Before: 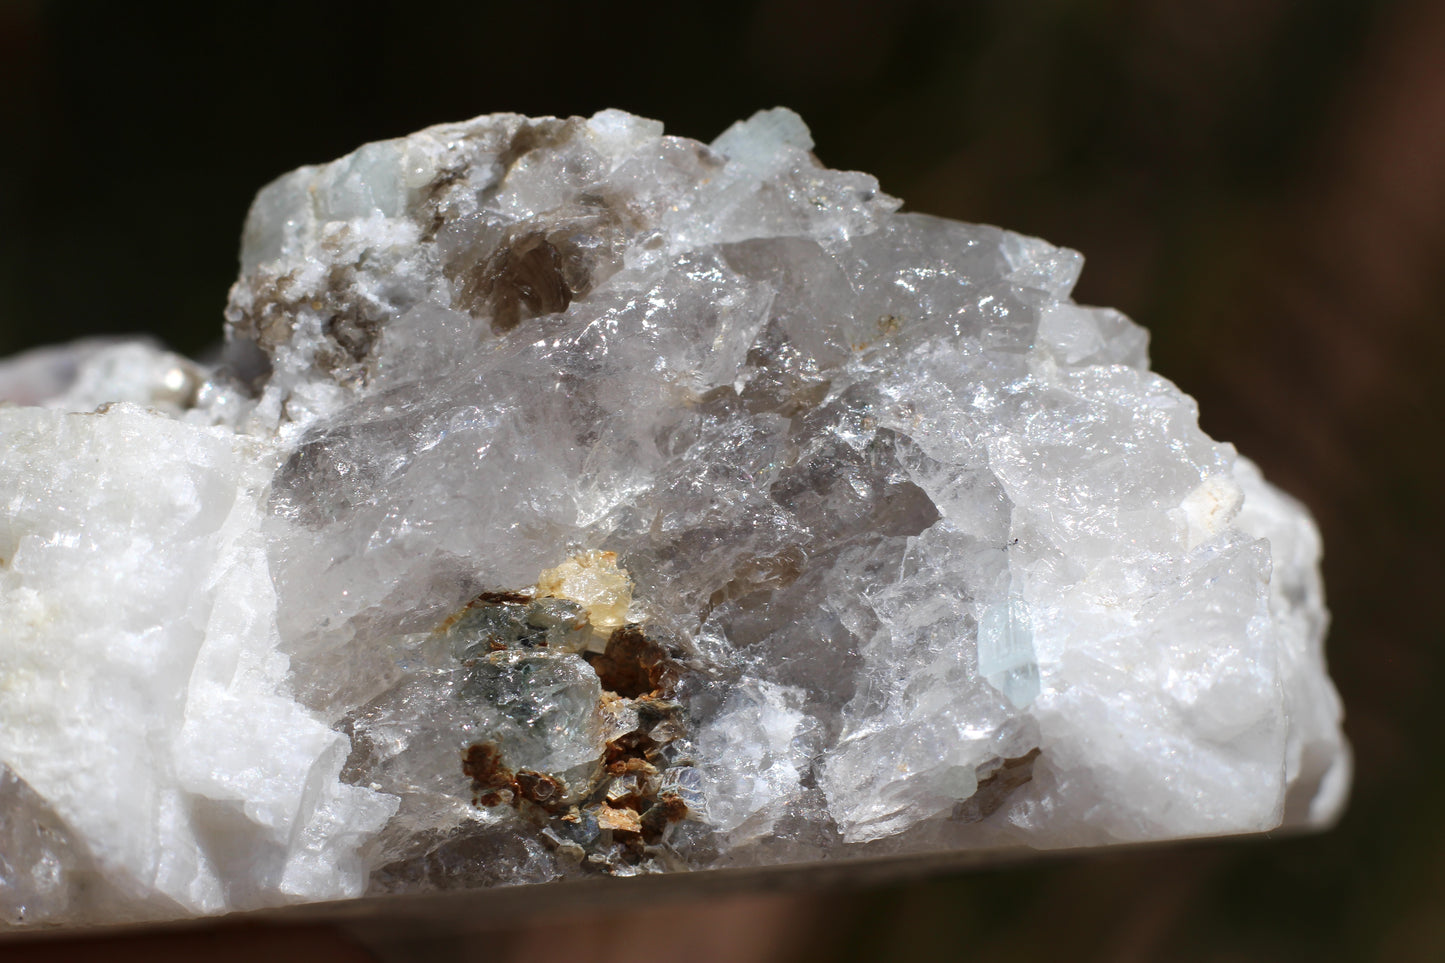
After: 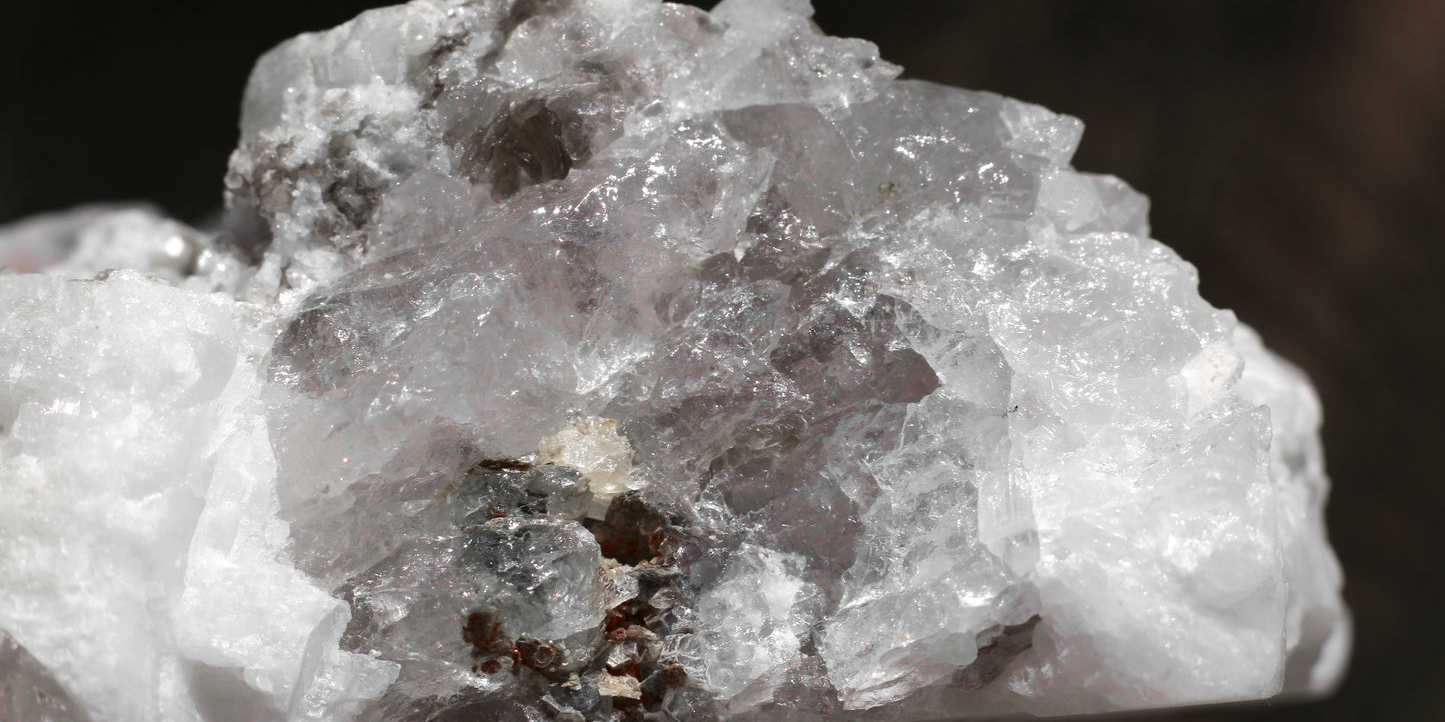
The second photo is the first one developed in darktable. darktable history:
color zones: curves: ch1 [(0, 0.831) (0.08, 0.771) (0.157, 0.268) (0.241, 0.207) (0.562, -0.005) (0.714, -0.013) (0.876, 0.01) (1, 0.831)]
crop: top 13.819%, bottom 11.169%
